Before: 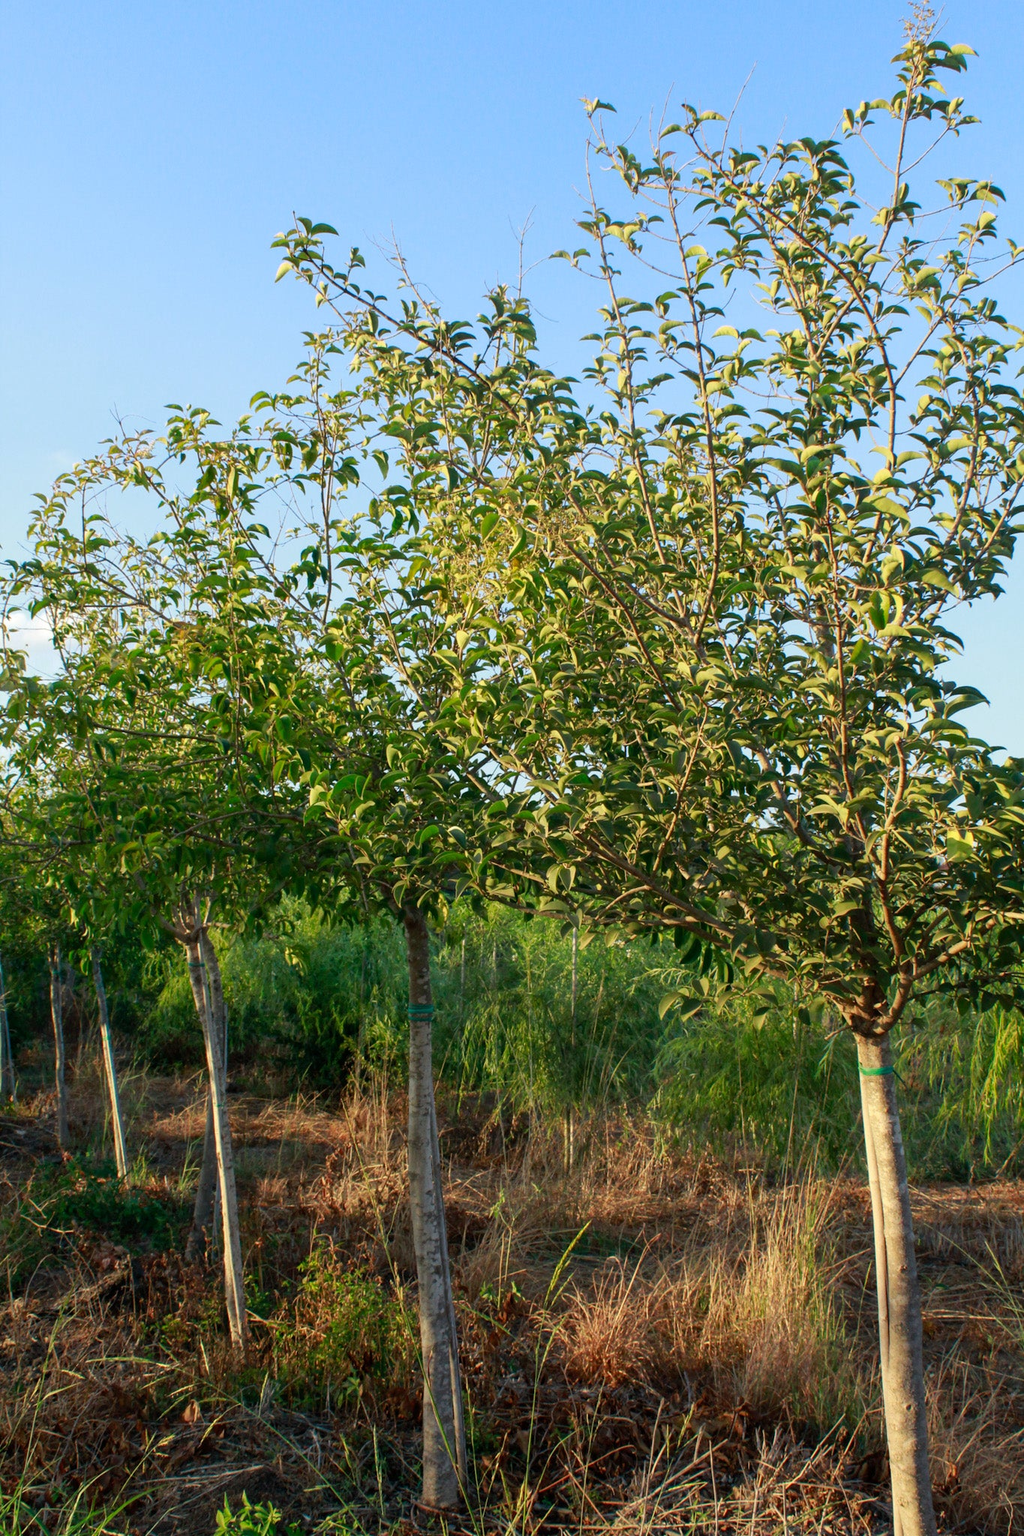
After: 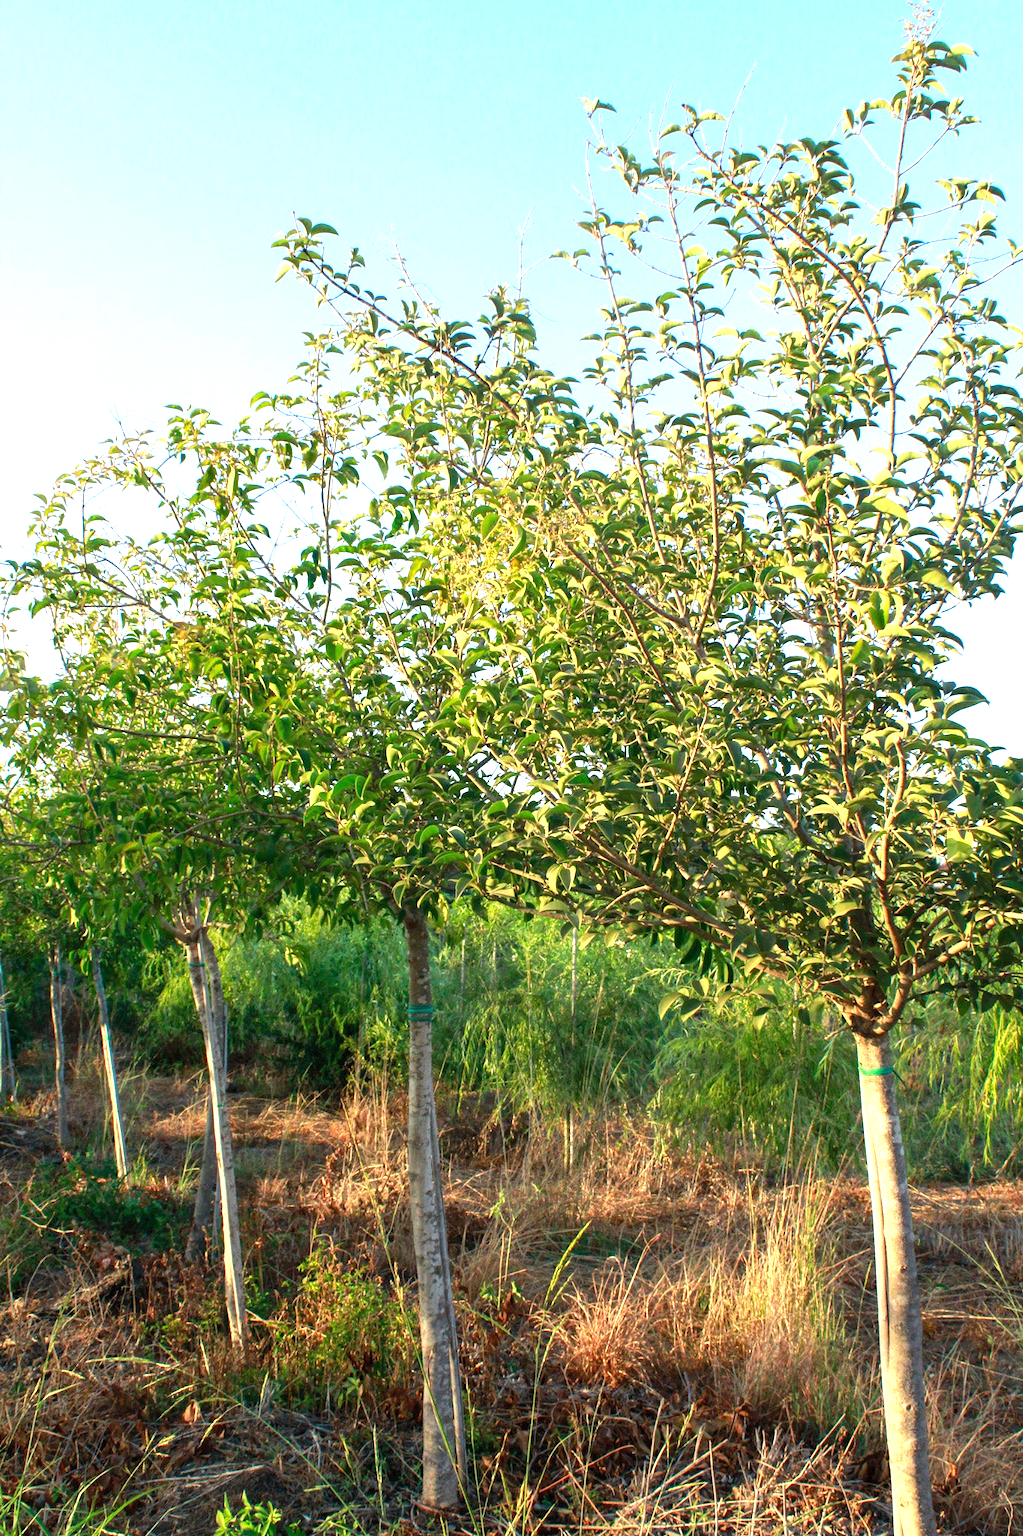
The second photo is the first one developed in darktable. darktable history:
exposure: black level correction 0, exposure 1.106 EV, compensate exposure bias true, compensate highlight preservation false
